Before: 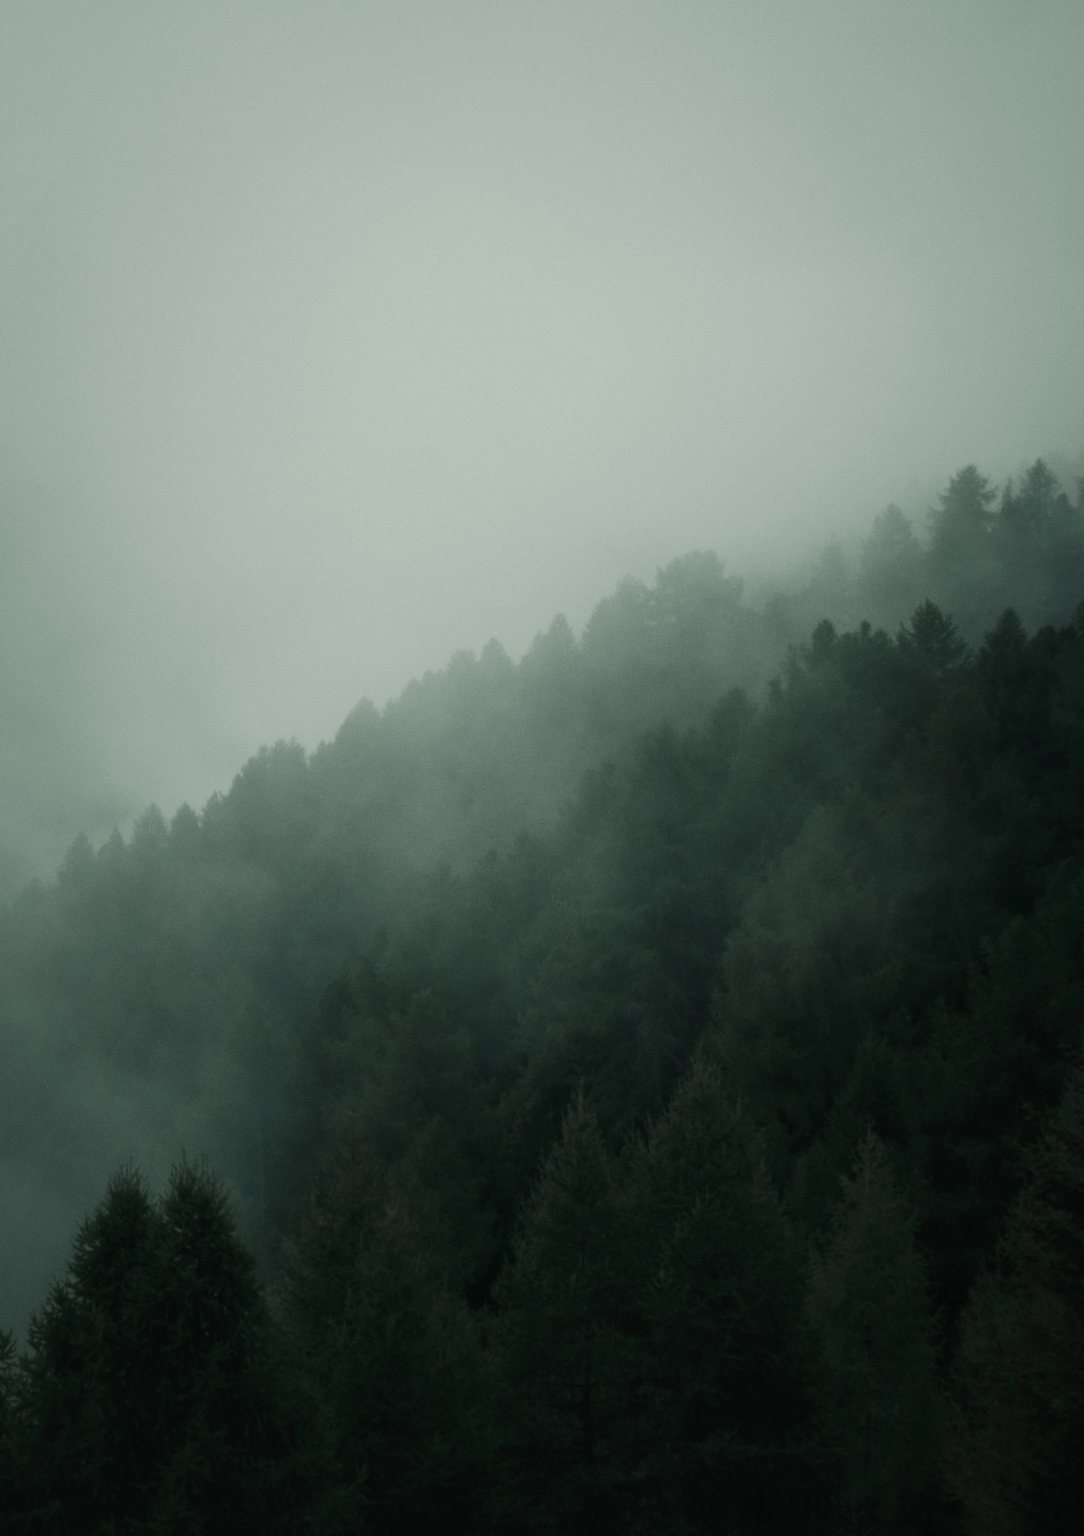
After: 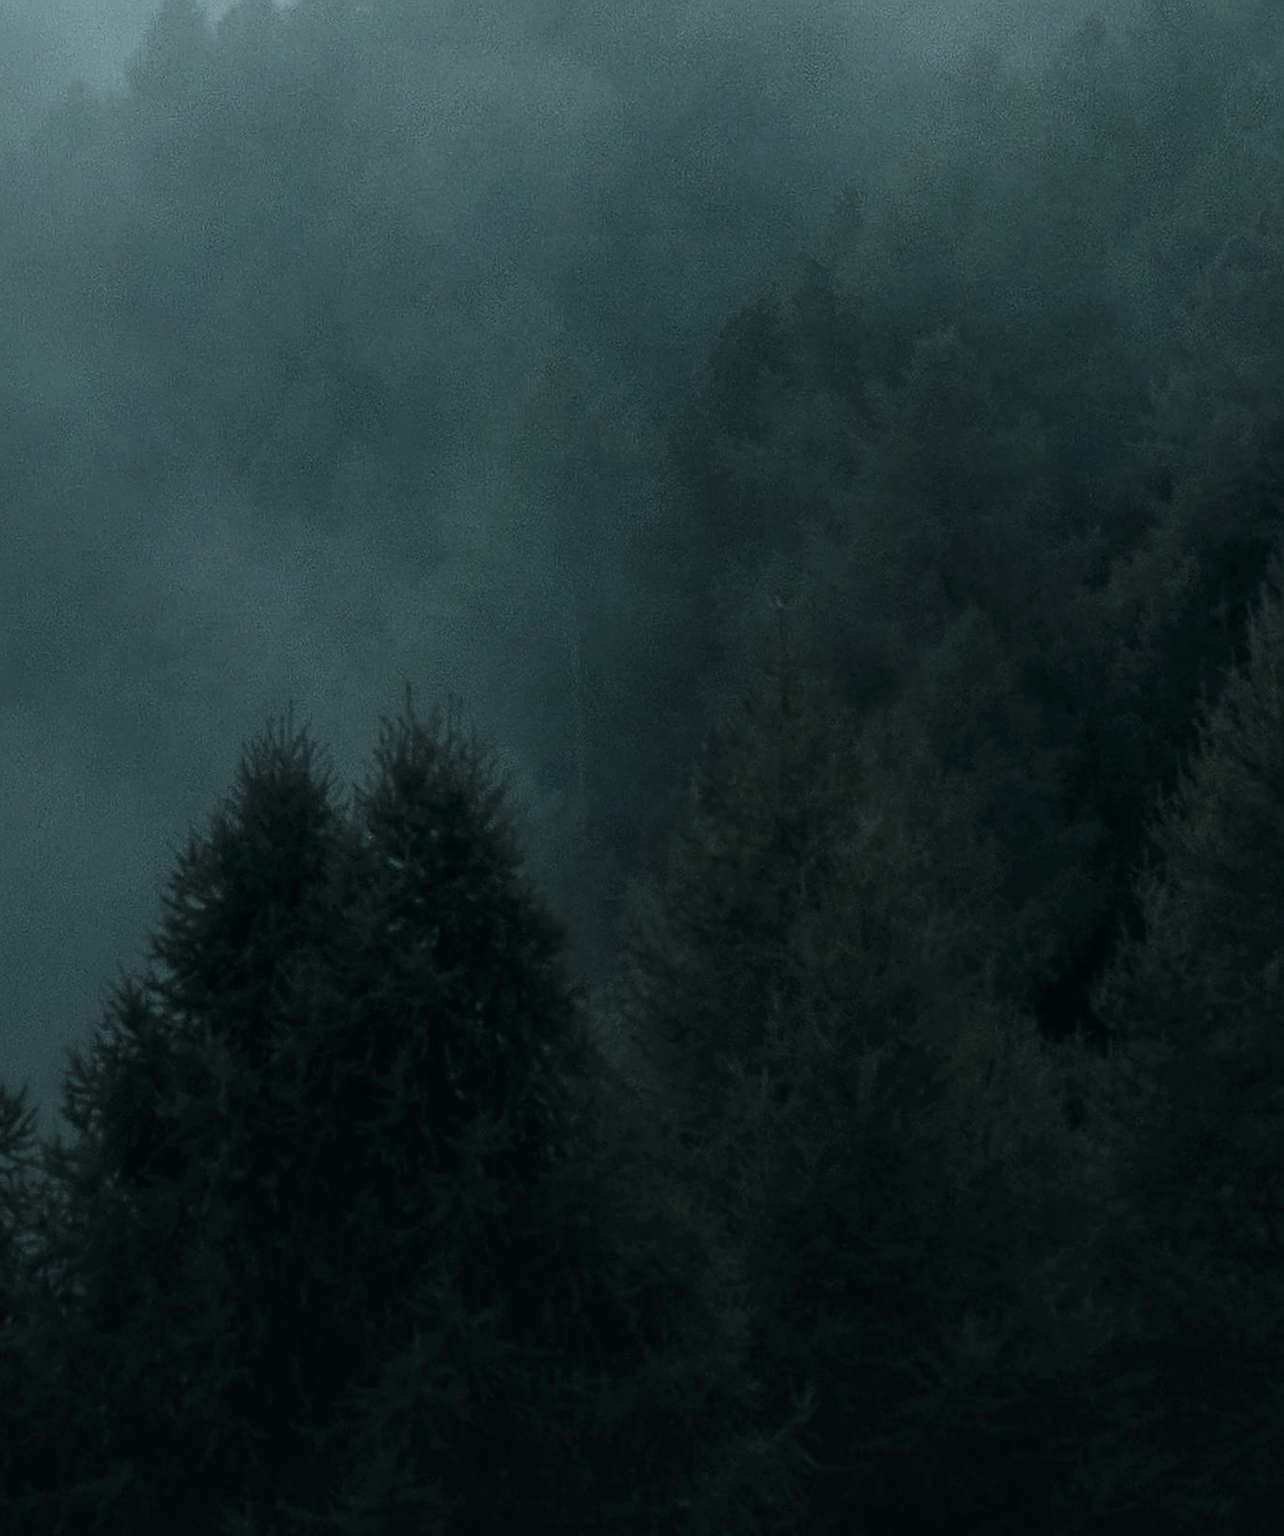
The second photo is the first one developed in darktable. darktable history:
sharpen: on, module defaults
crop and rotate: top 54.778%, right 46.61%, bottom 0.159%
local contrast: highlights 100%, shadows 100%, detail 120%, midtone range 0.2
color calibration: illuminant as shot in camera, x 0.37, y 0.382, temperature 4313.32 K
